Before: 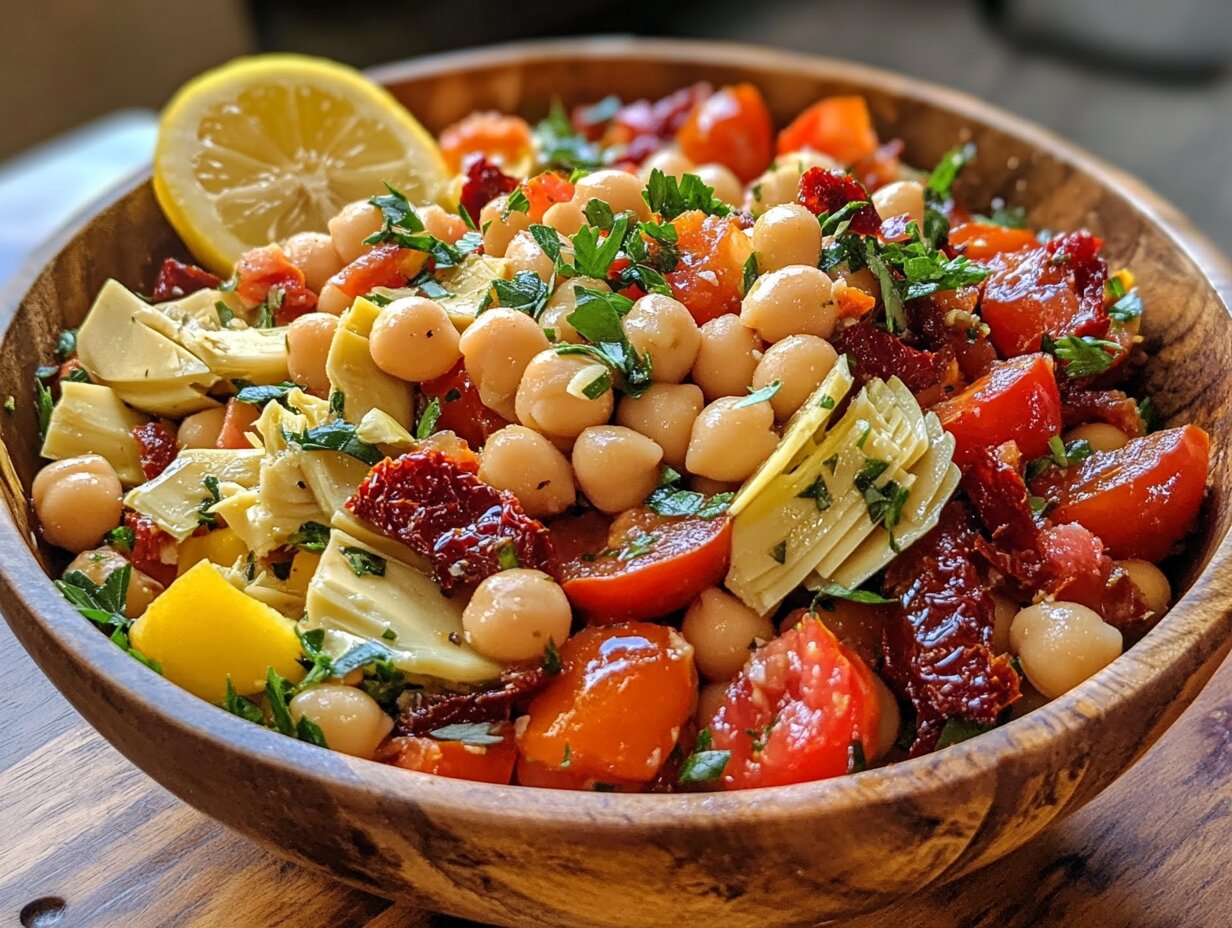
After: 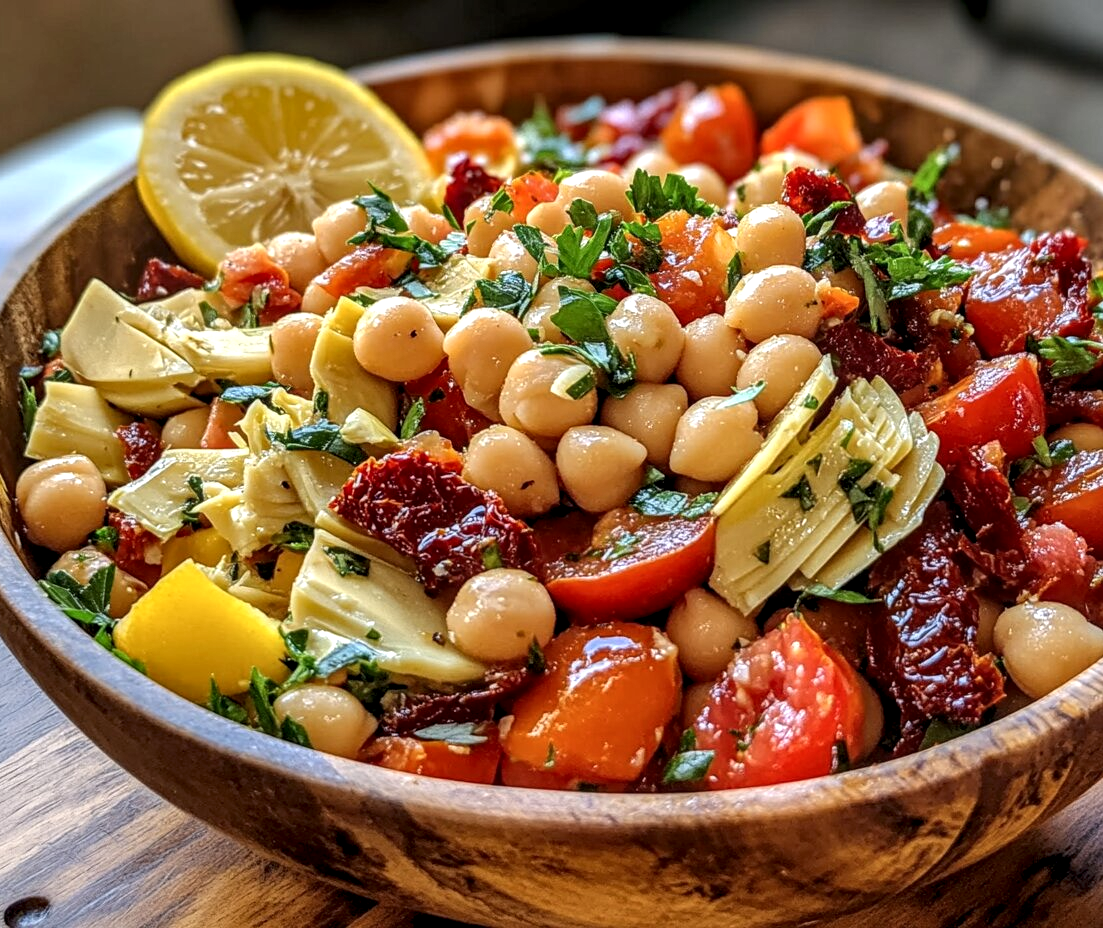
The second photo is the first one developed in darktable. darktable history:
crop and rotate: left 1.343%, right 9.097%
local contrast: detail 144%
